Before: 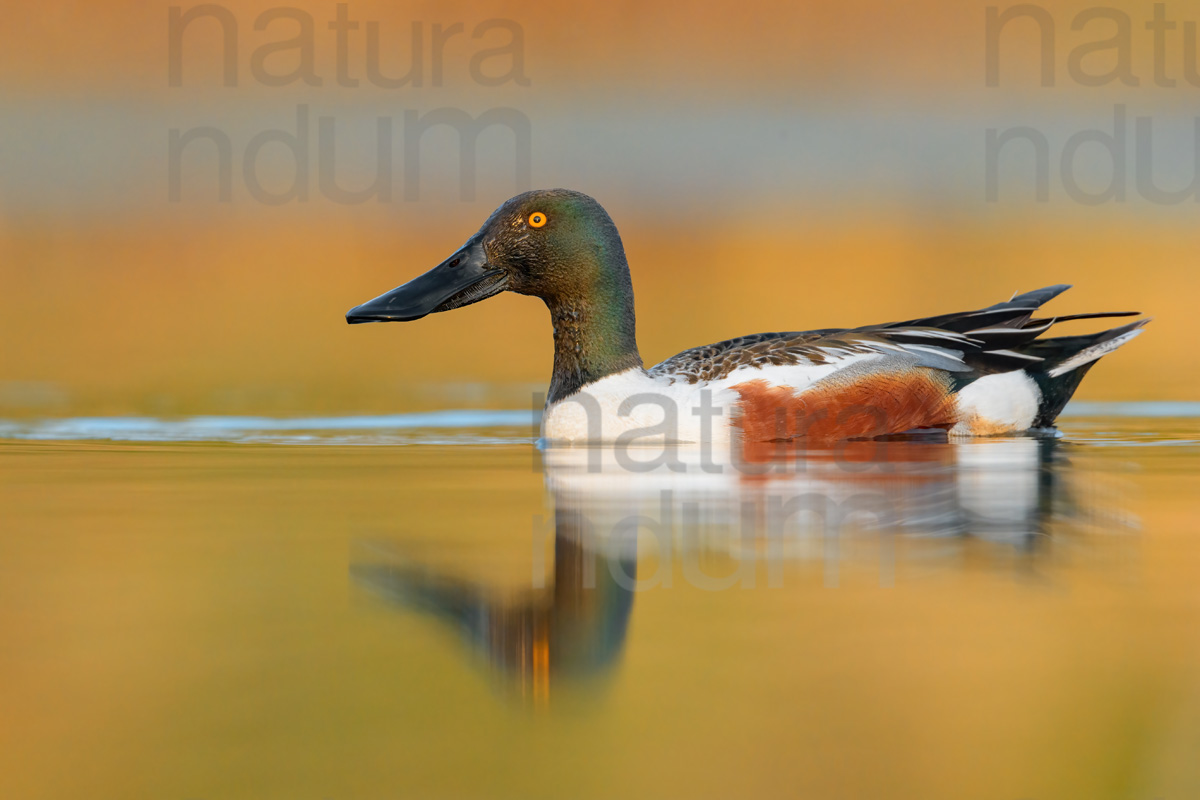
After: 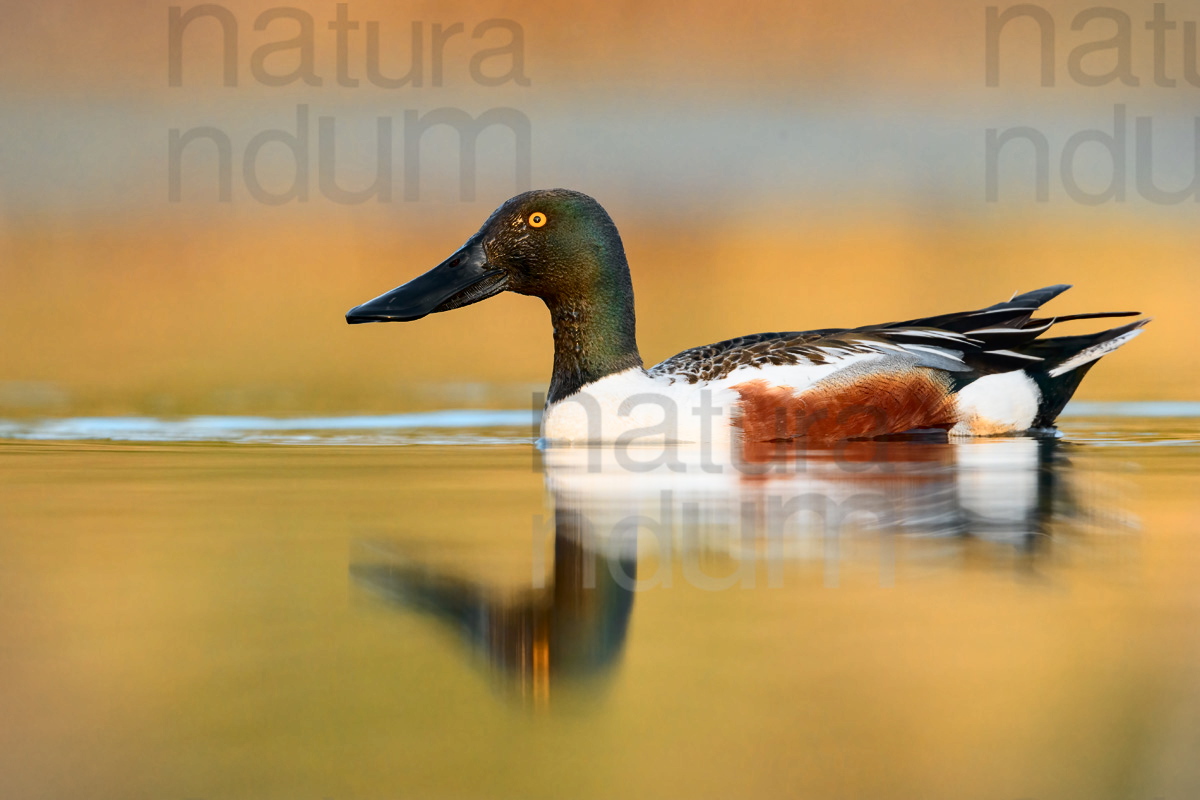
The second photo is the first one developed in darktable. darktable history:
shadows and highlights: shadows 20.91, highlights -35.45, soften with gaussian
contrast brightness saturation: contrast 0.28
vignetting: fall-off start 100%, brightness -0.282, width/height ratio 1.31
